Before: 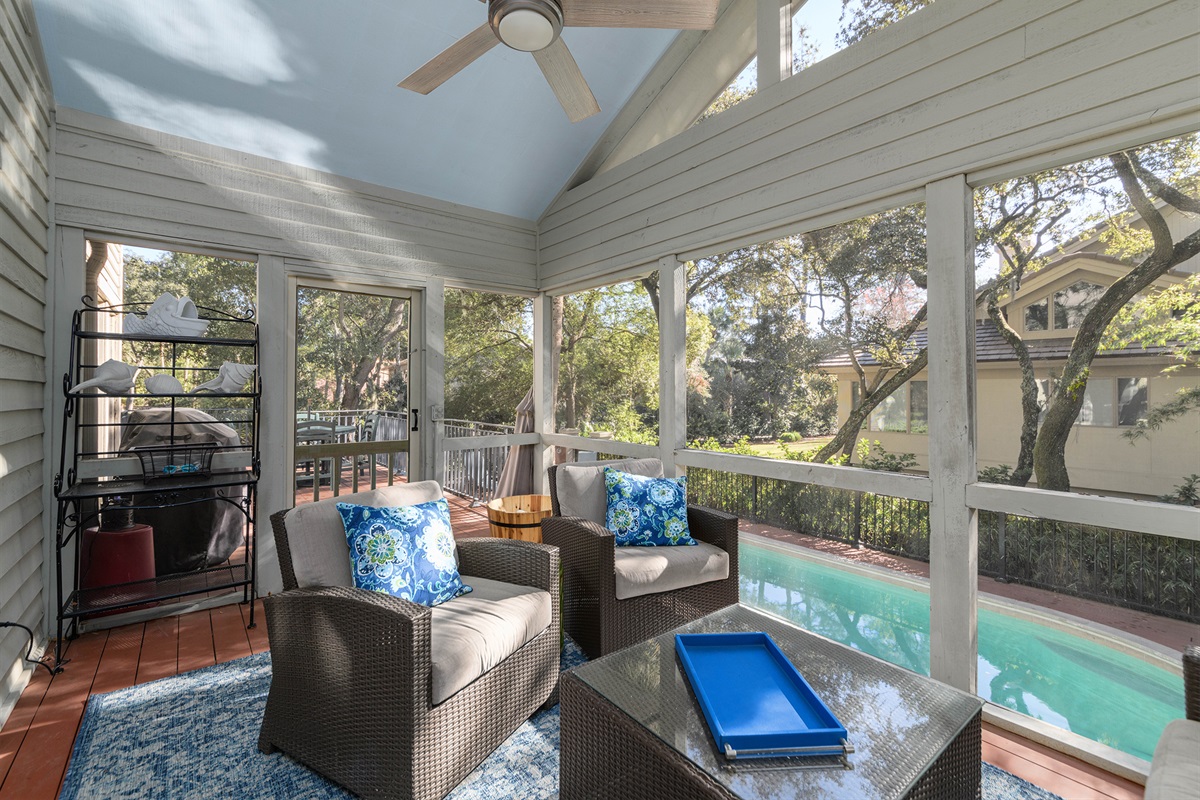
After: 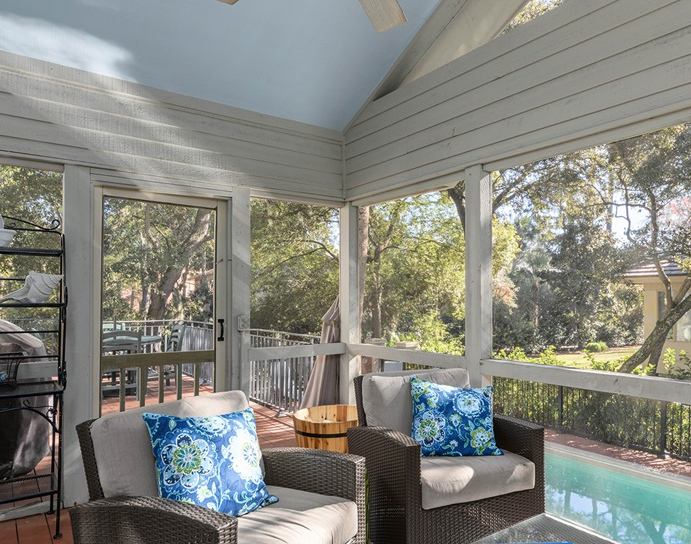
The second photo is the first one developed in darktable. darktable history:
color calibration: illuminant same as pipeline (D50), adaptation XYZ, x 0.345, y 0.358, temperature 5004.98 K
crop: left 16.186%, top 11.37%, right 26.17%, bottom 20.595%
